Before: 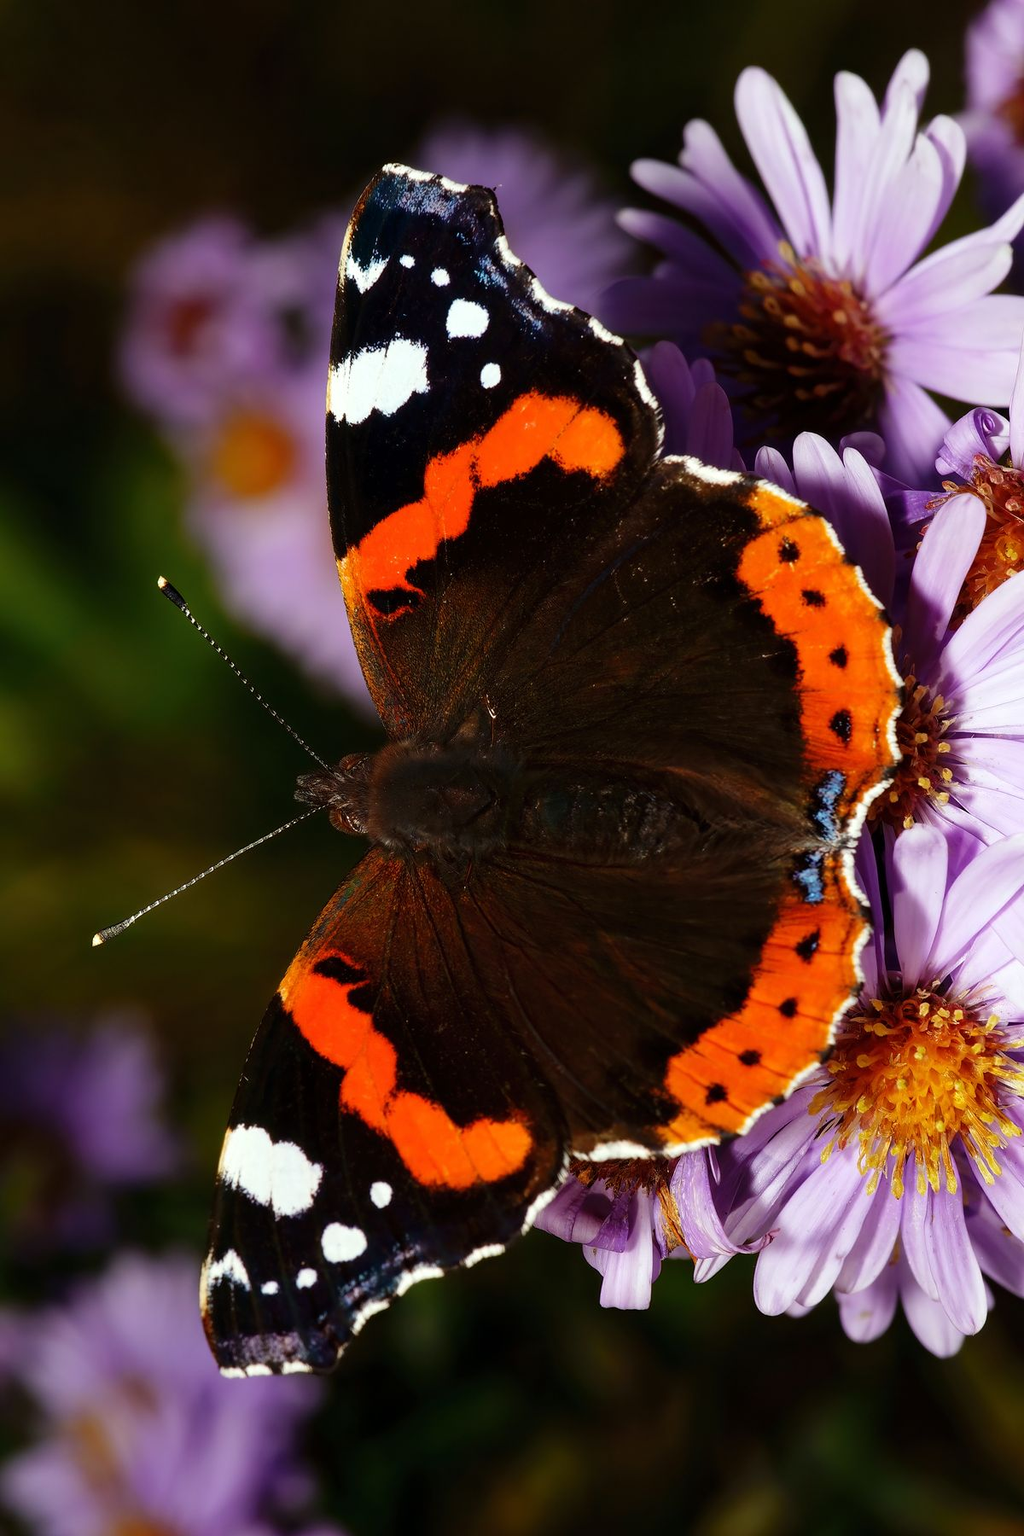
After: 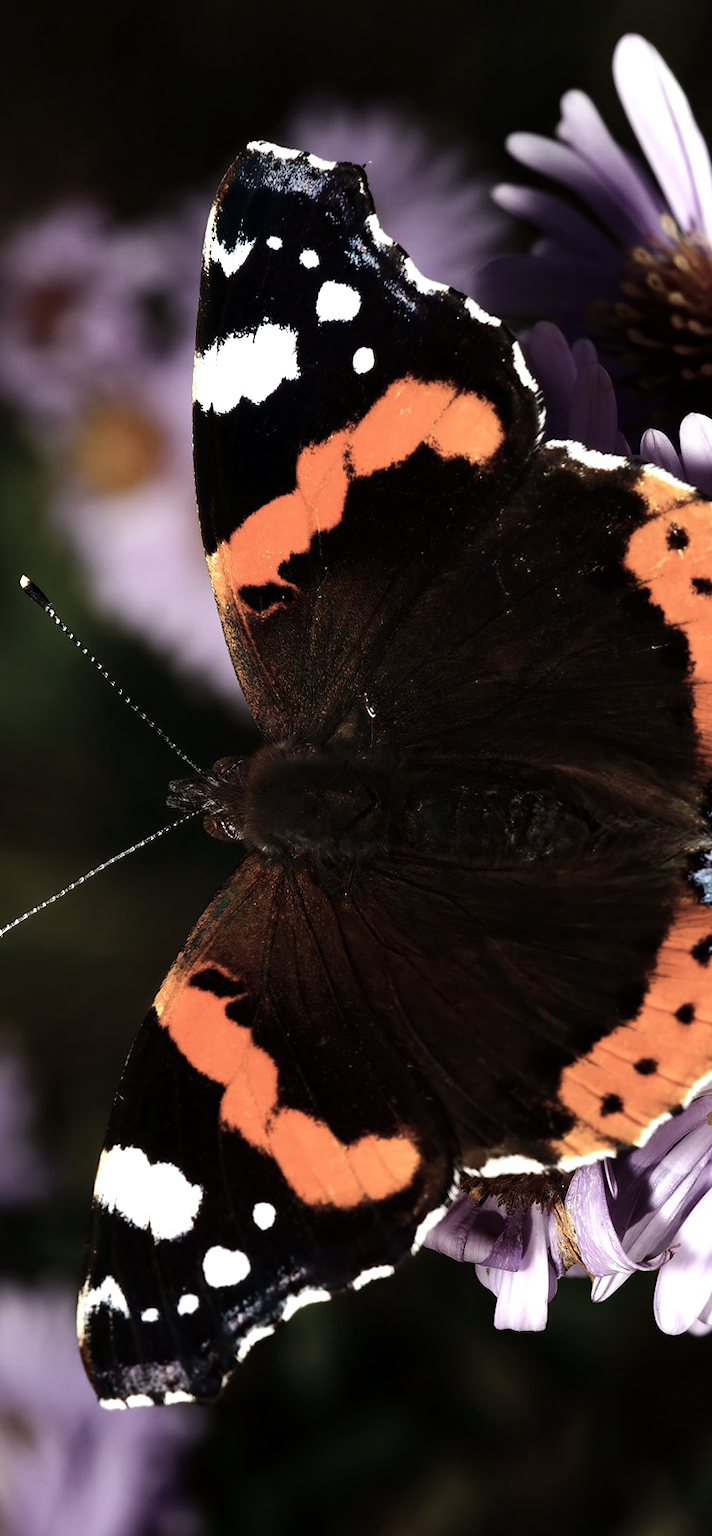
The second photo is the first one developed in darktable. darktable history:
rotate and perspective: rotation -1°, crop left 0.011, crop right 0.989, crop top 0.025, crop bottom 0.975
crop and rotate: left 13.342%, right 19.991%
tone equalizer: -8 EV -0.75 EV, -7 EV -0.7 EV, -6 EV -0.6 EV, -5 EV -0.4 EV, -3 EV 0.4 EV, -2 EV 0.6 EV, -1 EV 0.7 EV, +0 EV 0.75 EV, edges refinement/feathering 500, mask exposure compensation -1.57 EV, preserve details no
color zones: curves: ch1 [(0, 0.292) (0.001, 0.292) (0.2, 0.264) (0.4, 0.248) (0.6, 0.248) (0.8, 0.264) (0.999, 0.292) (1, 0.292)]
